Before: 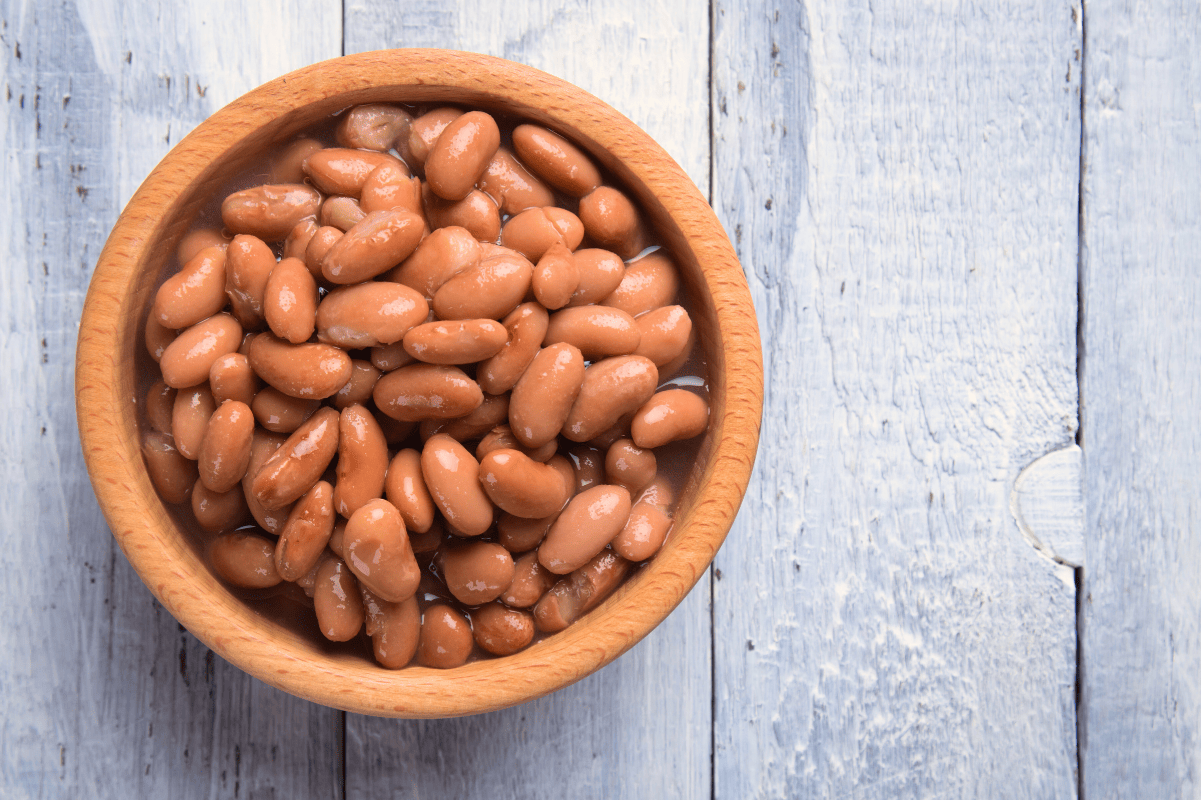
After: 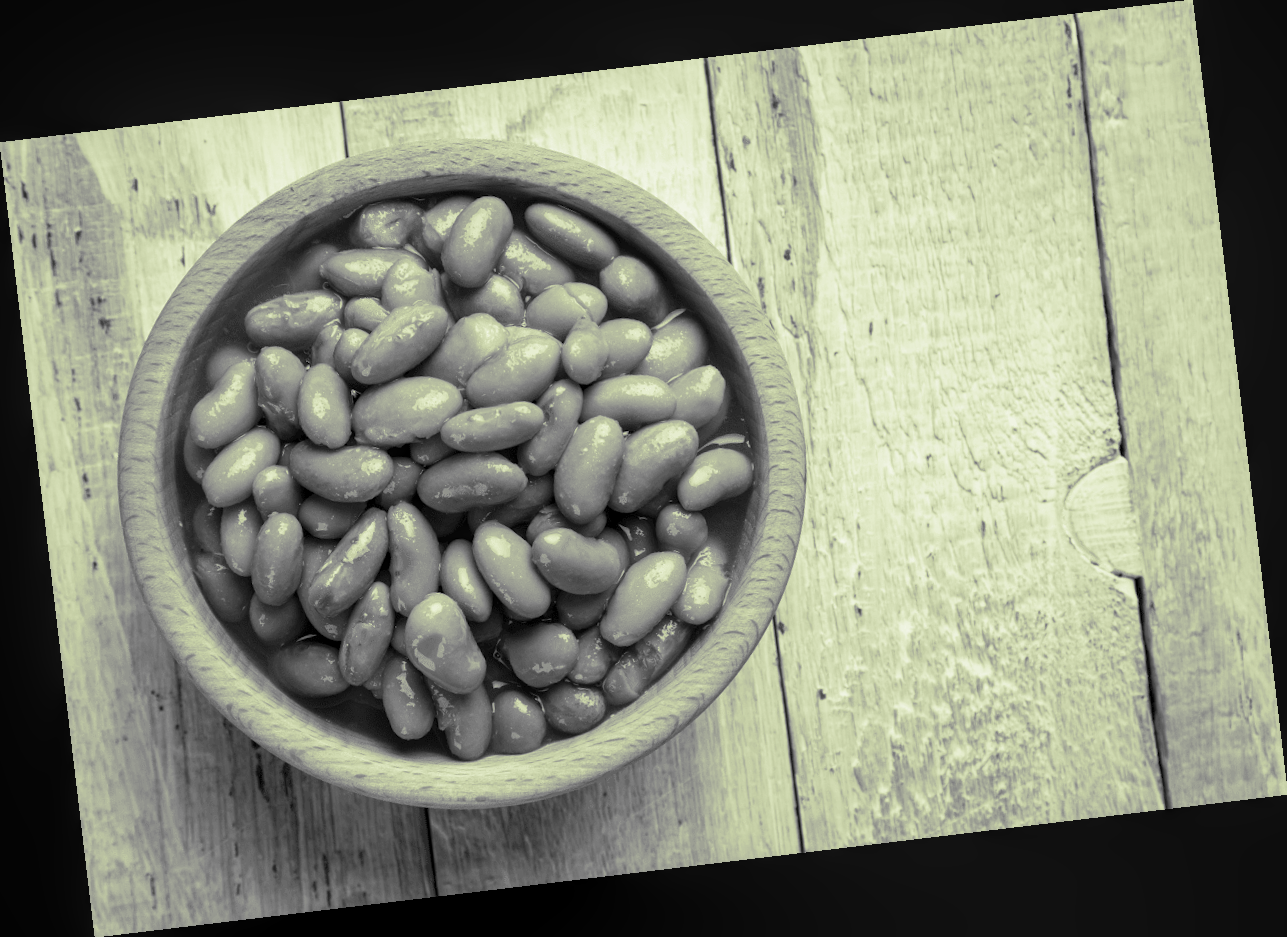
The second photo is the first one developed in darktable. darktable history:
local contrast: on, module defaults
monochrome: a -6.99, b 35.61, size 1.4
rotate and perspective: rotation -6.83°, automatic cropping off
white balance: red 0.967, blue 1.049
split-toning: shadows › hue 290.82°, shadows › saturation 0.34, highlights › saturation 0.38, balance 0, compress 50%
